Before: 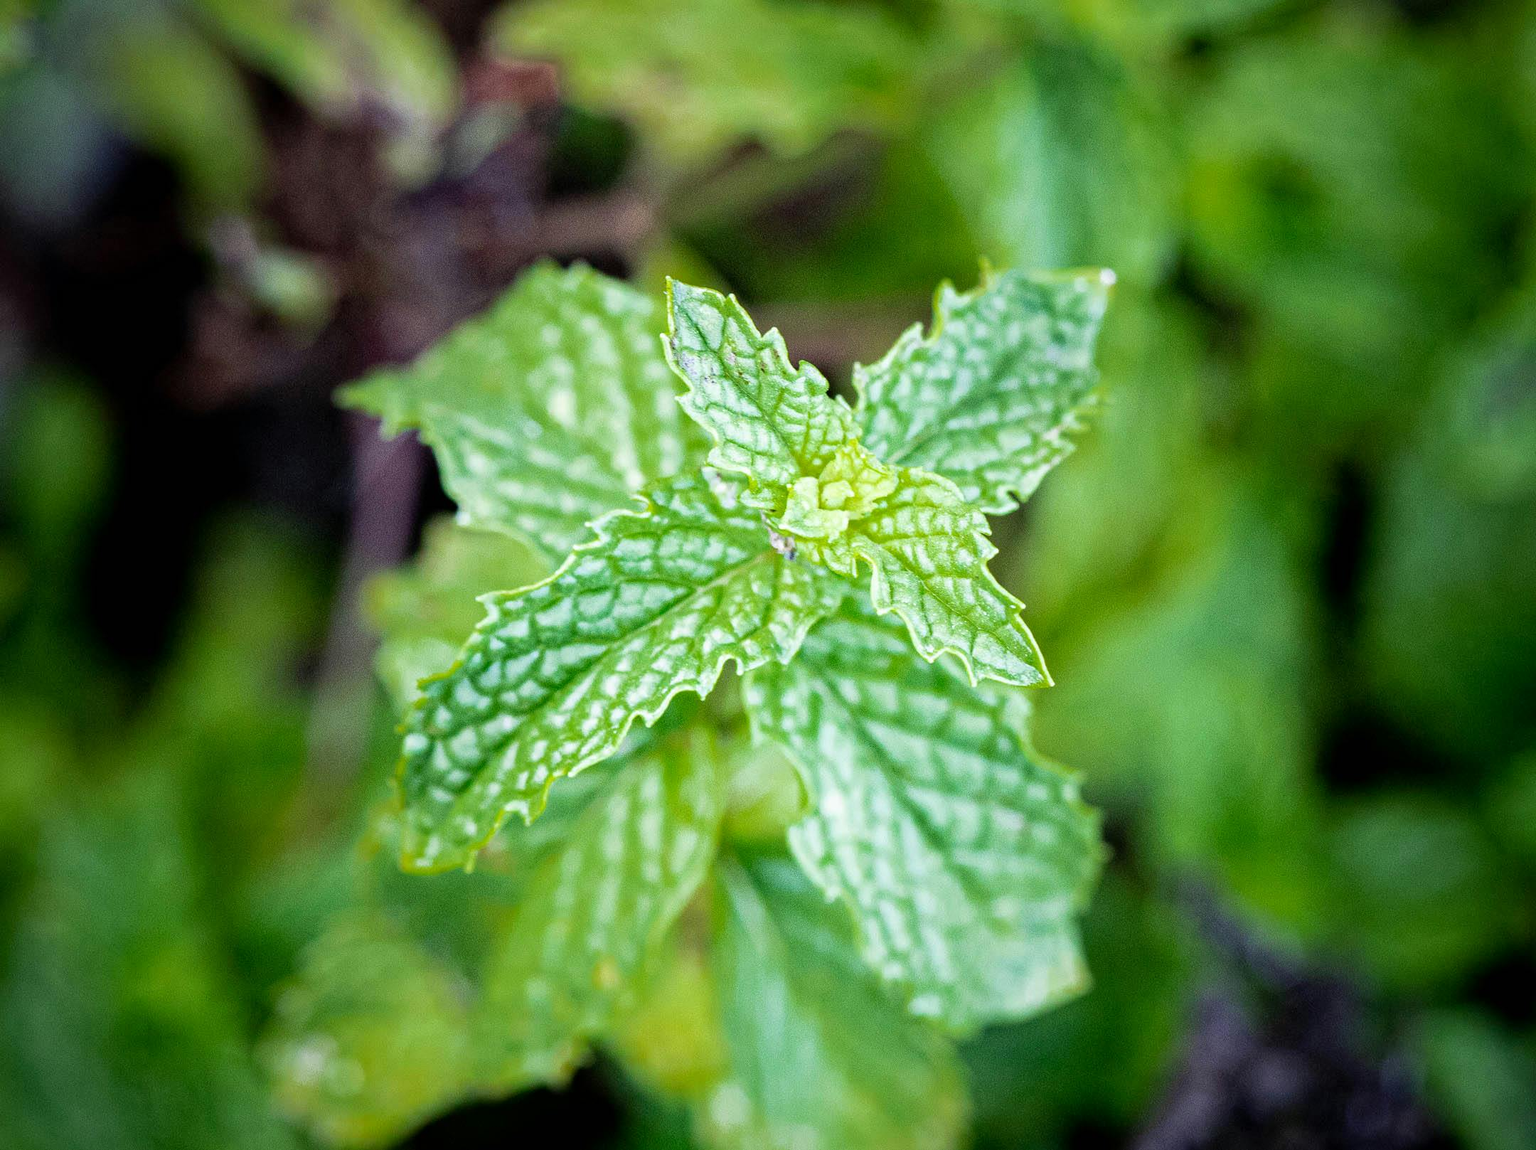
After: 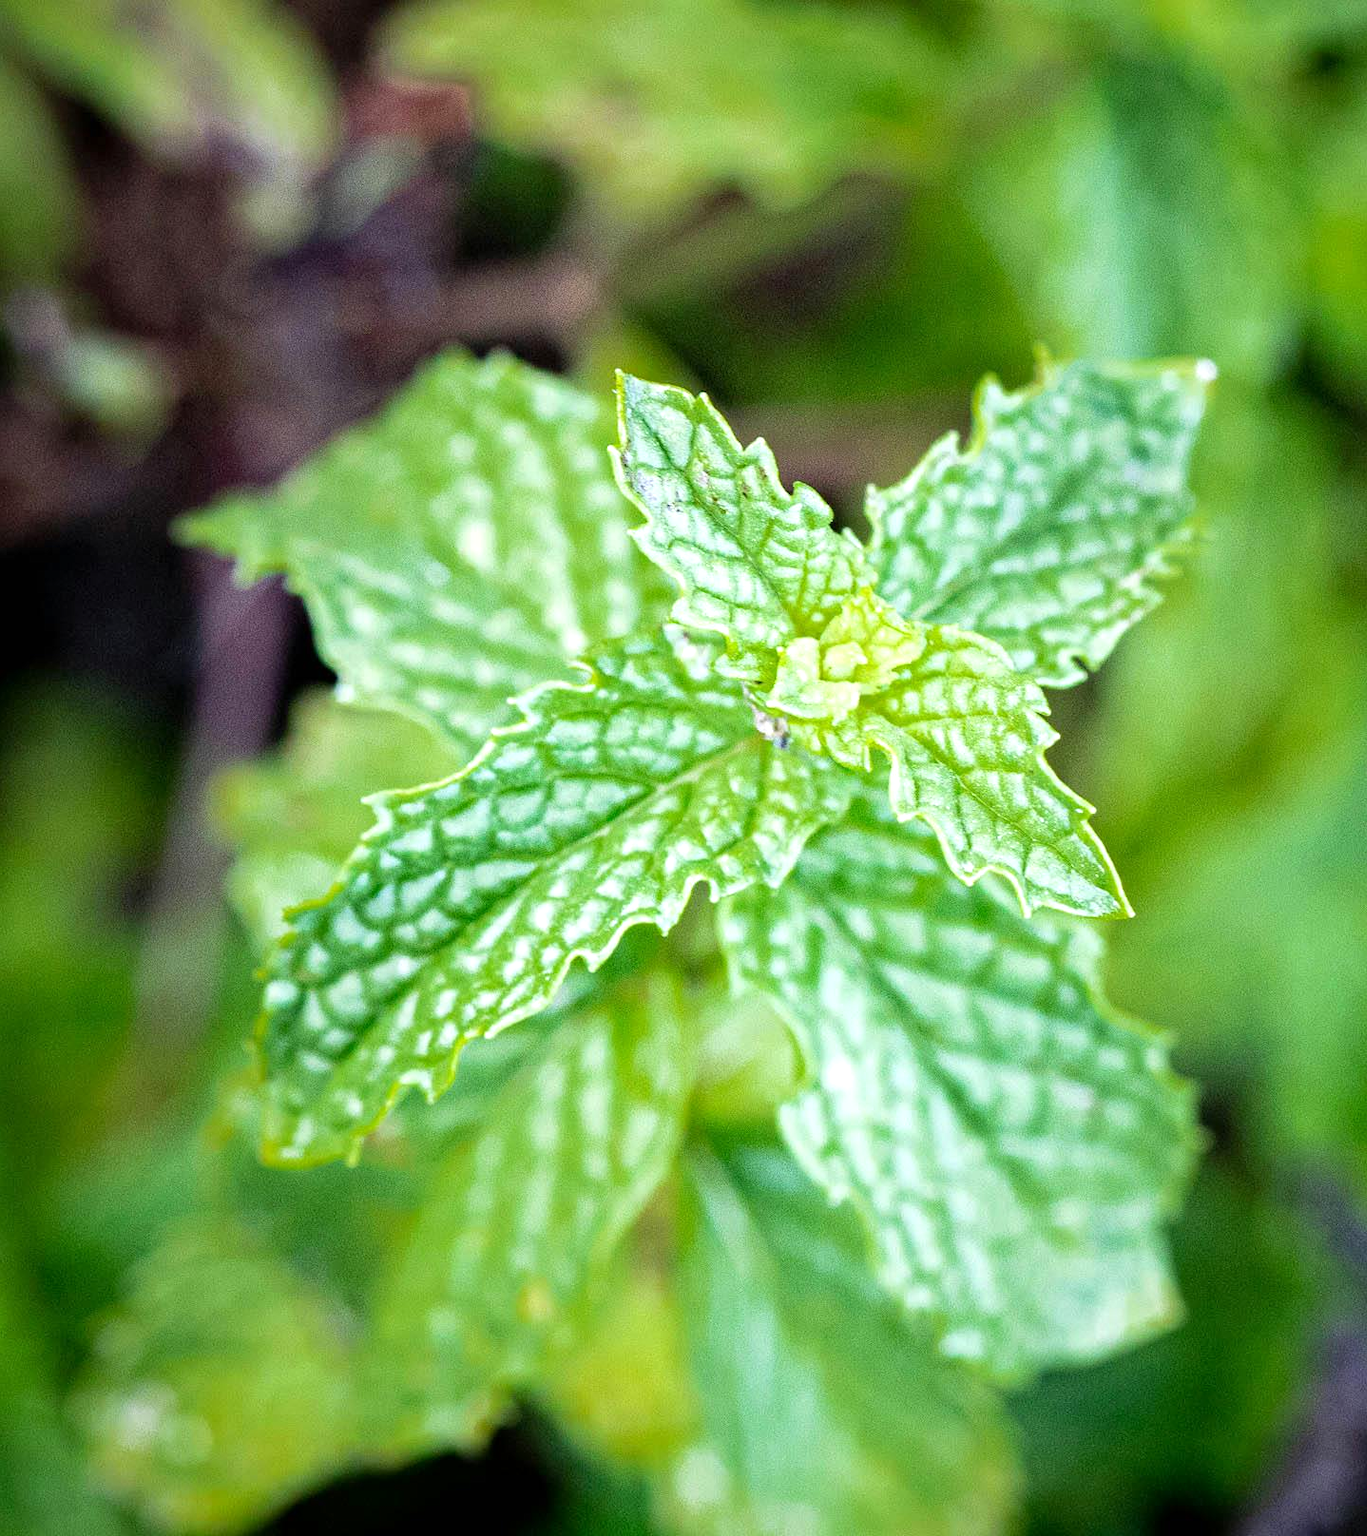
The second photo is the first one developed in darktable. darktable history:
crop and rotate: left 13.409%, right 19.924%
exposure: exposure 0.29 EV, compensate highlight preservation false
